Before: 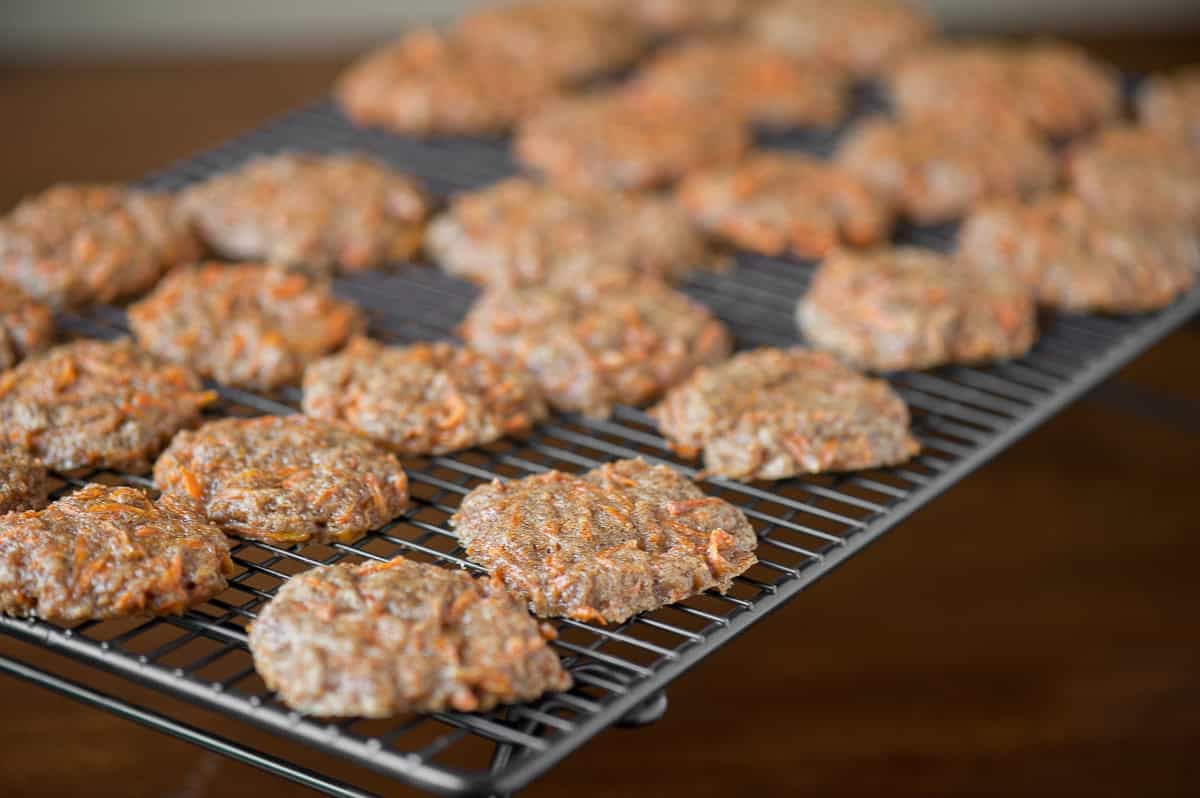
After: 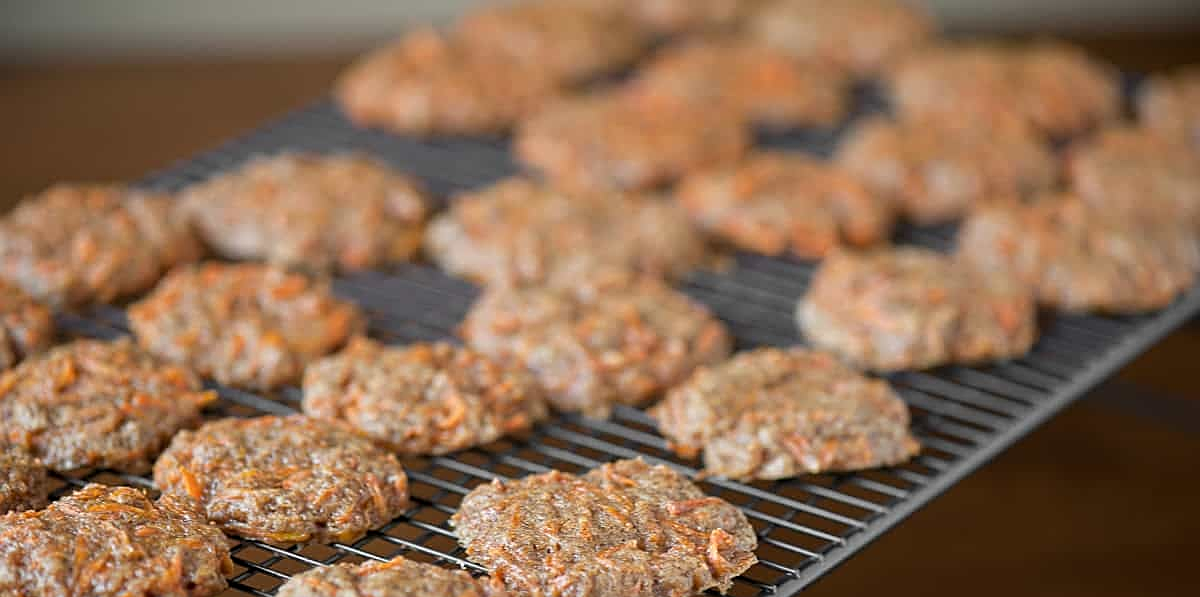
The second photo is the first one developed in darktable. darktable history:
sharpen: on, module defaults
crop: bottom 24.967%
